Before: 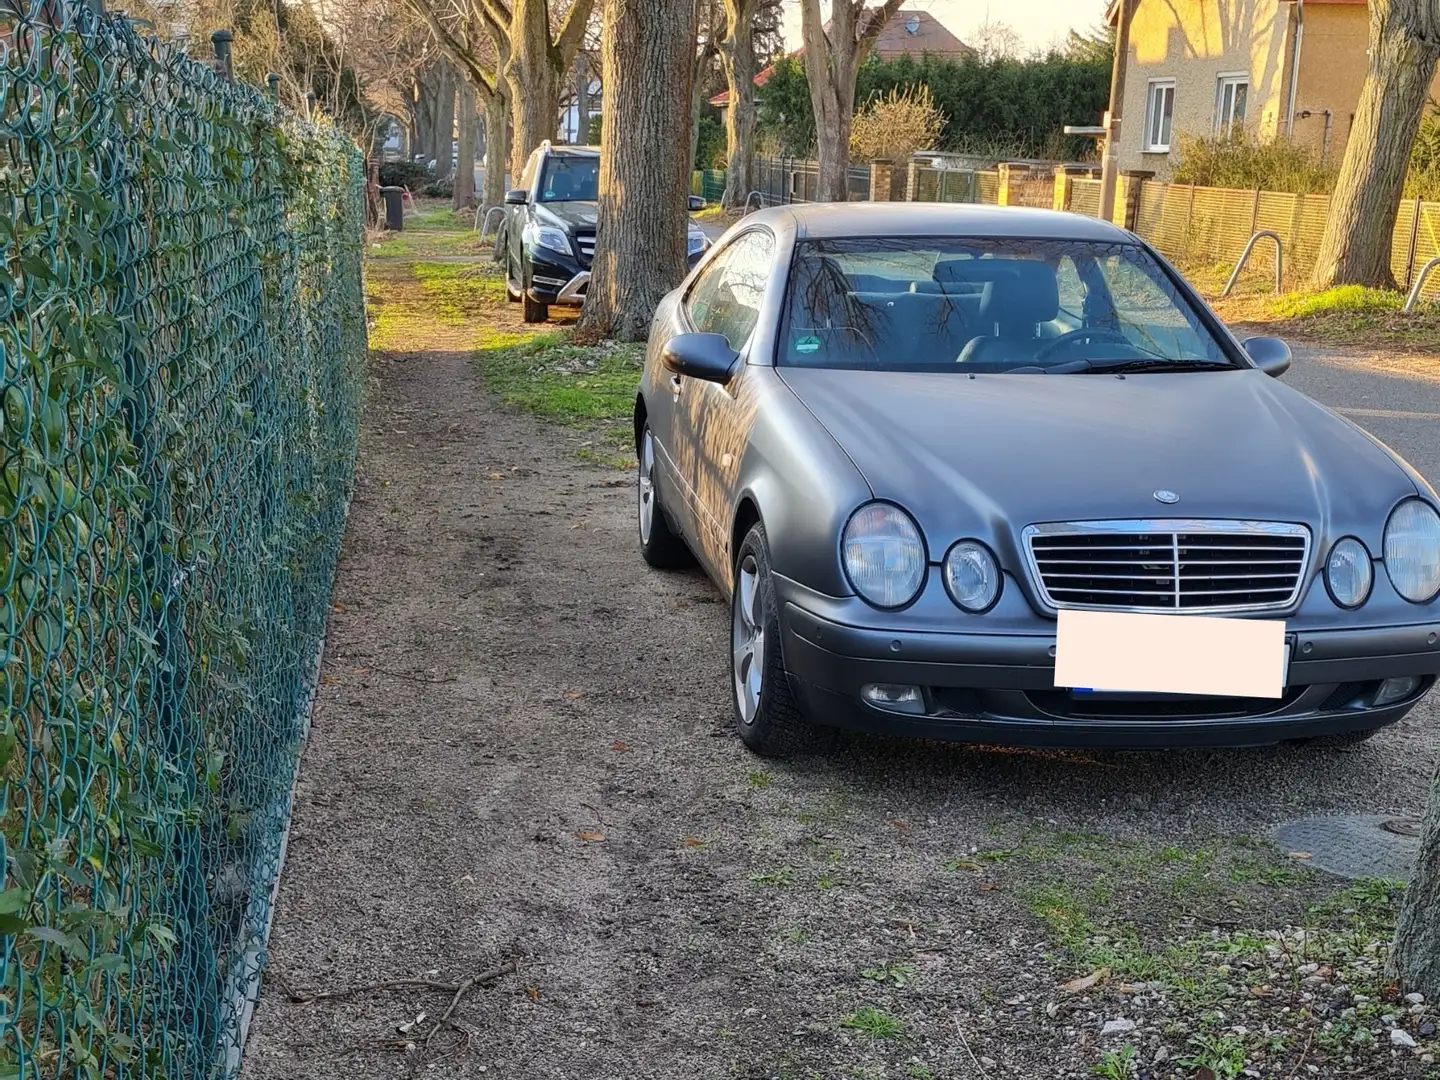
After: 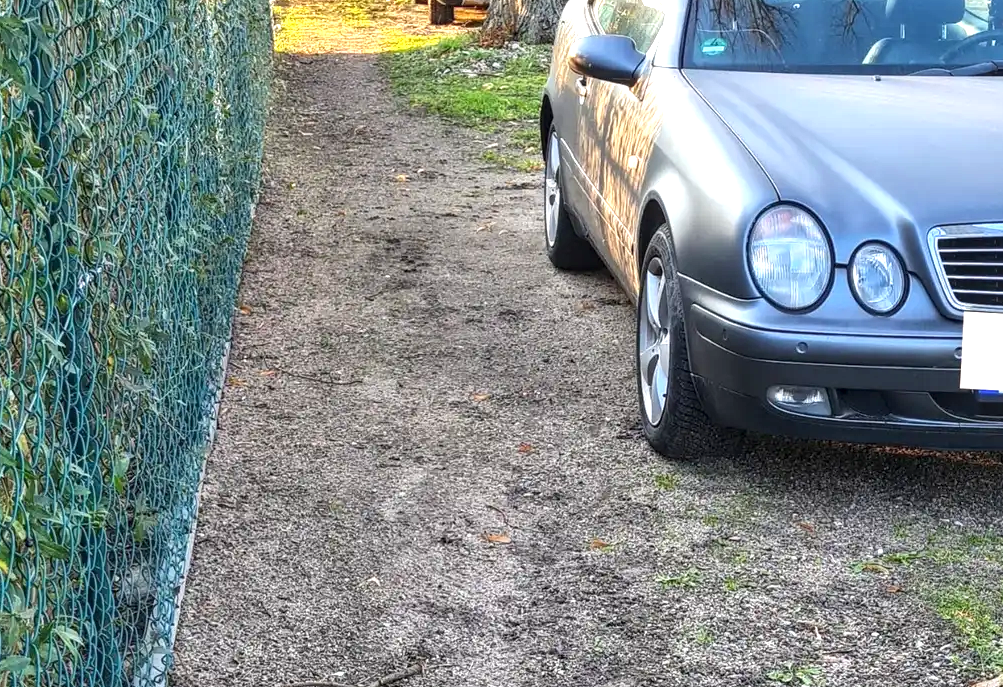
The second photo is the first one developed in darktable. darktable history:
crop: left 6.541%, top 27.639%, right 23.759%, bottom 8.707%
exposure: black level correction 0, exposure 1 EV, compensate highlight preservation false
local contrast: on, module defaults
